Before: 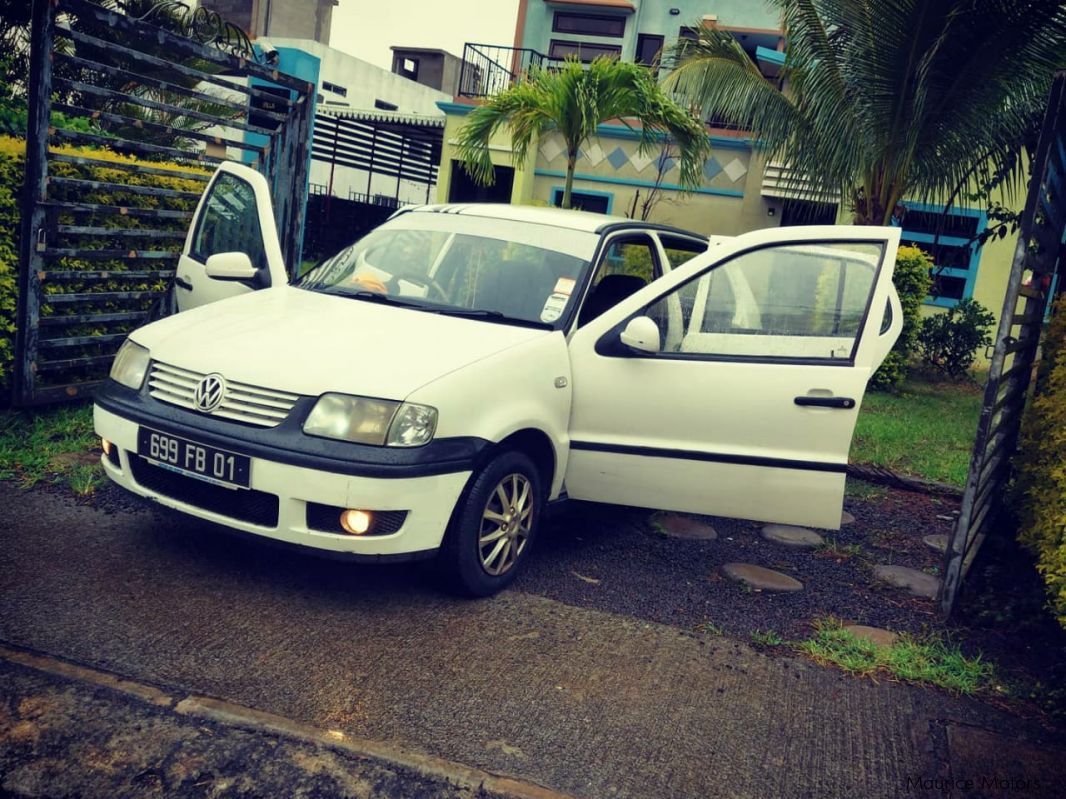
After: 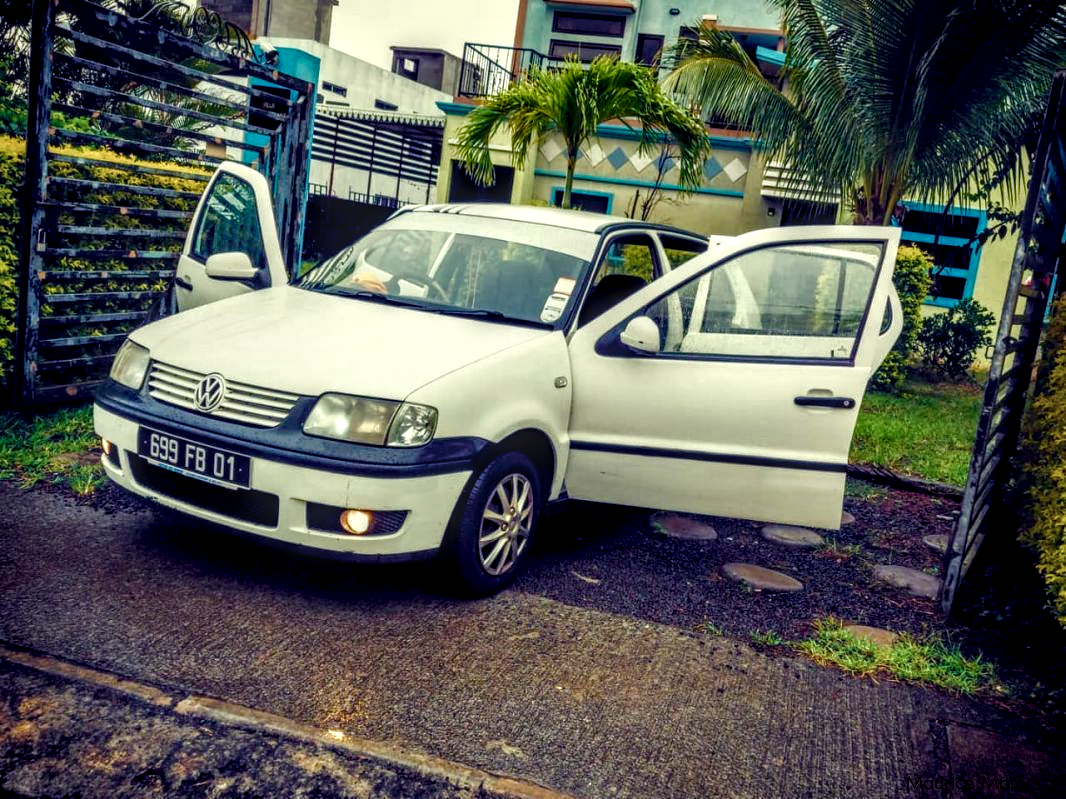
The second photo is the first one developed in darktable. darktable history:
color balance rgb: perceptual saturation grading › global saturation 24.74%, perceptual saturation grading › highlights -51.22%, perceptual saturation grading › mid-tones 19.16%, perceptual saturation grading › shadows 60.98%, global vibrance 50%
local contrast: highlights 0%, shadows 0%, detail 182%
contrast brightness saturation: contrast 0.06, brightness -0.01, saturation -0.23
